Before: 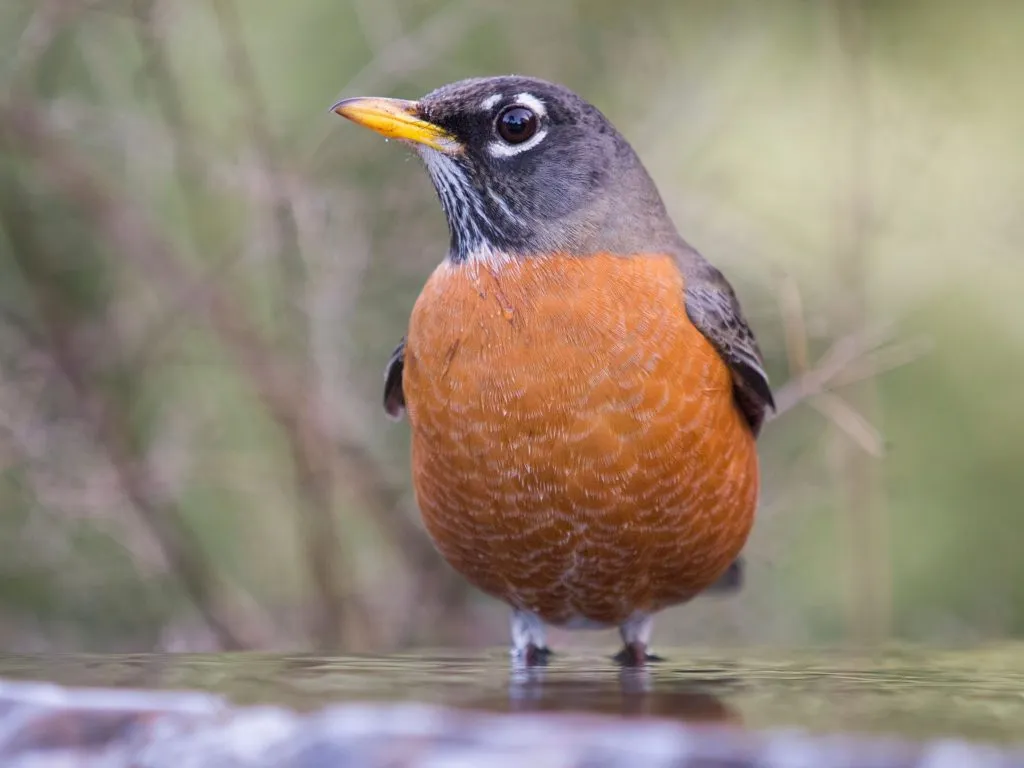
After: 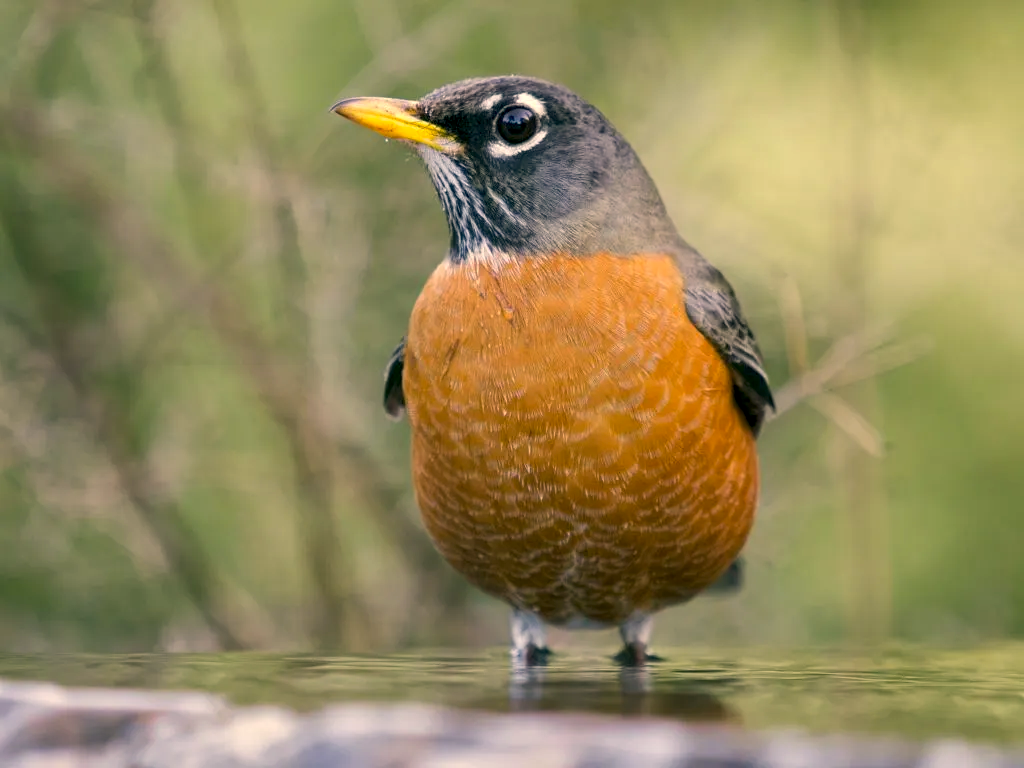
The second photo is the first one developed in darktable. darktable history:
color correction: highlights a* 5.3, highlights b* 24.26, shadows a* -15.58, shadows b* 4.02
contrast equalizer: octaves 7, y [[0.6 ×6], [0.55 ×6], [0 ×6], [0 ×6], [0 ×6]], mix 0.35
